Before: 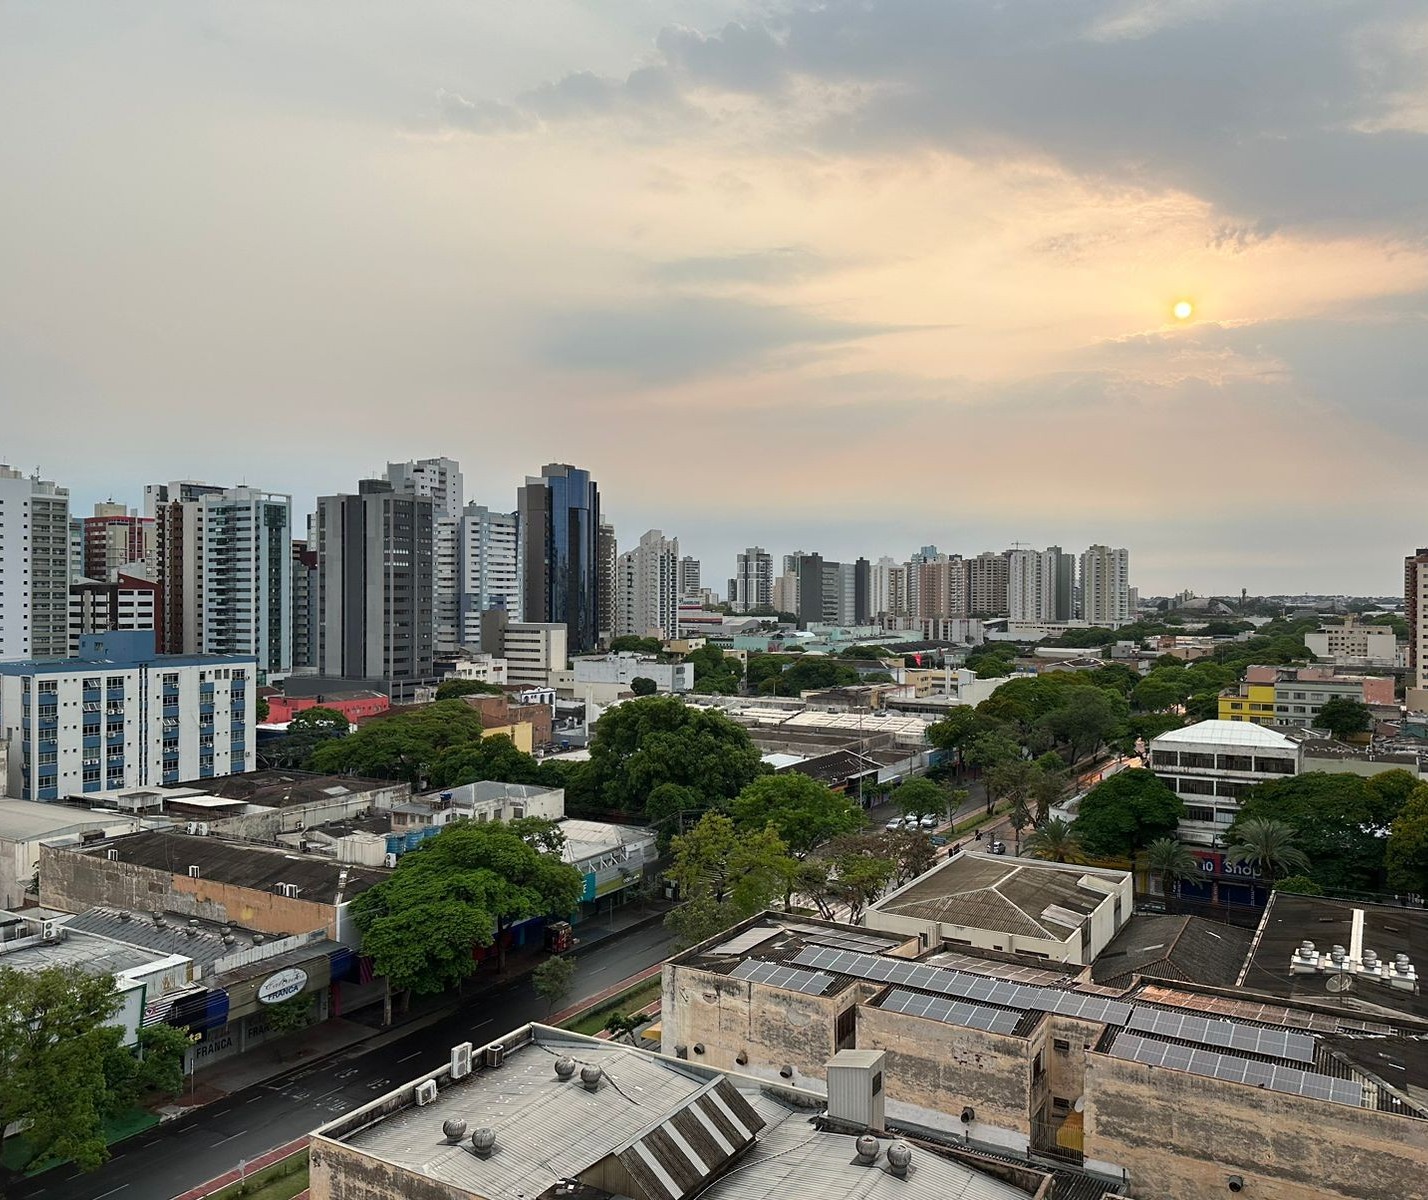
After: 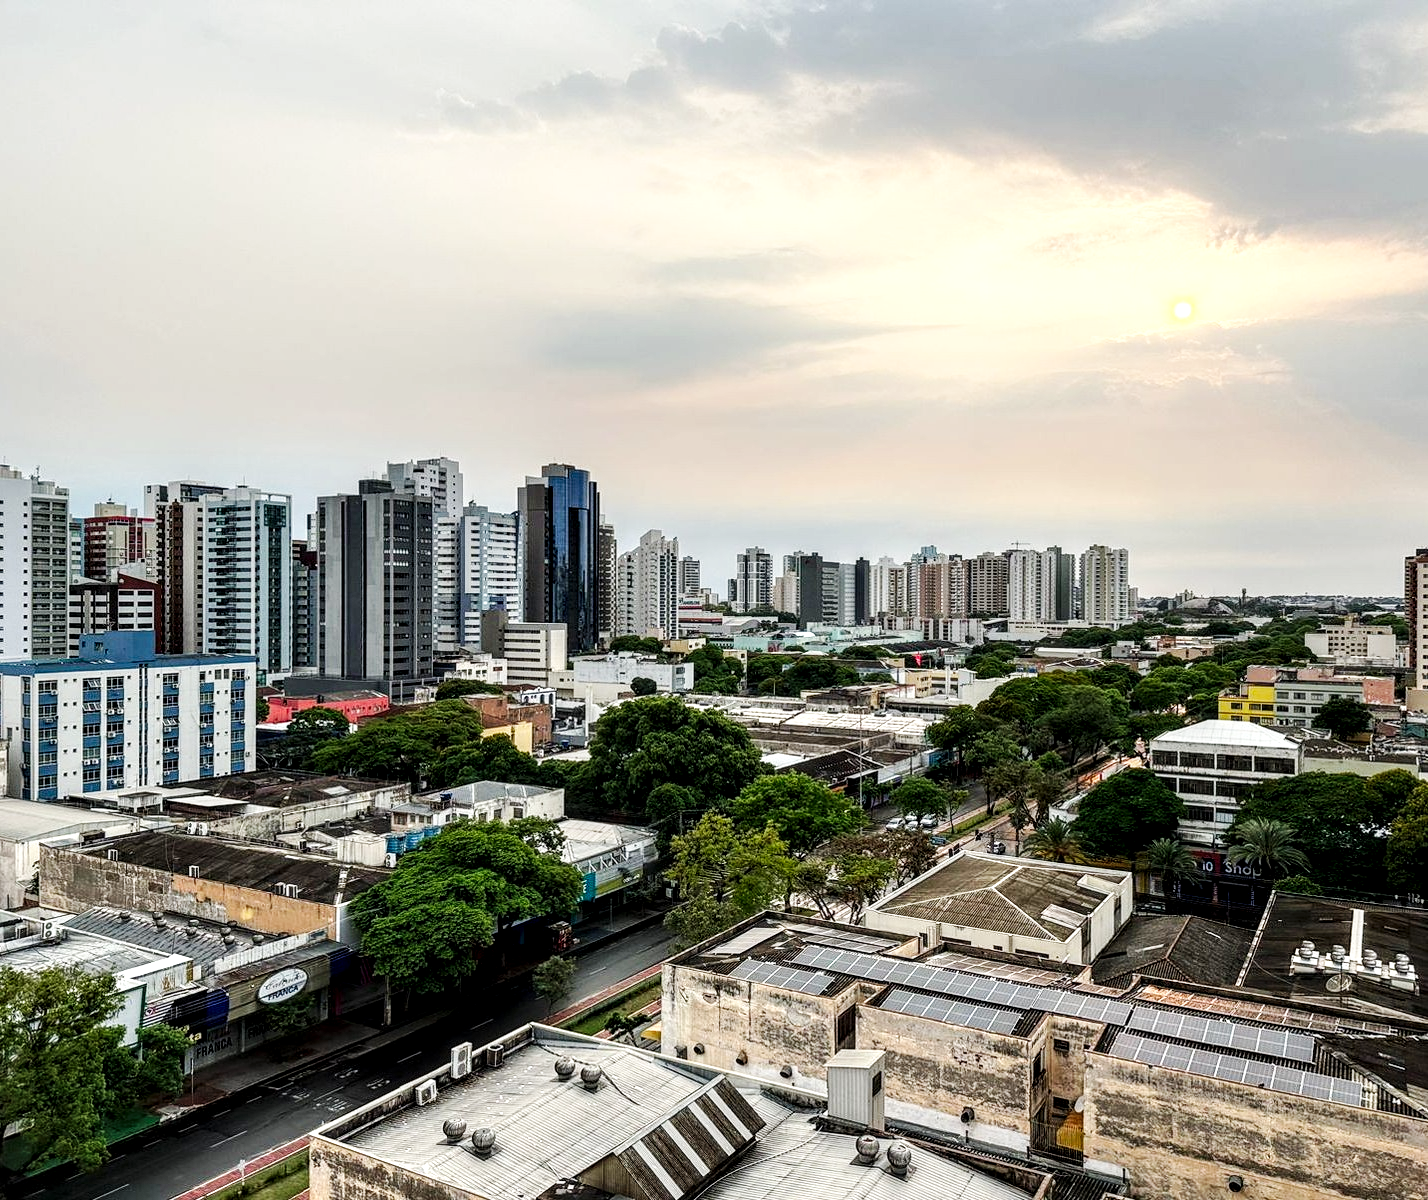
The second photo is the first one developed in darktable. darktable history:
base curve: curves: ch0 [(0, 0) (0.032, 0.025) (0.121, 0.166) (0.206, 0.329) (0.605, 0.79) (1, 1)], preserve colors none
local contrast: detail 160%
exposure: exposure 0.128 EV, compensate highlight preservation false
